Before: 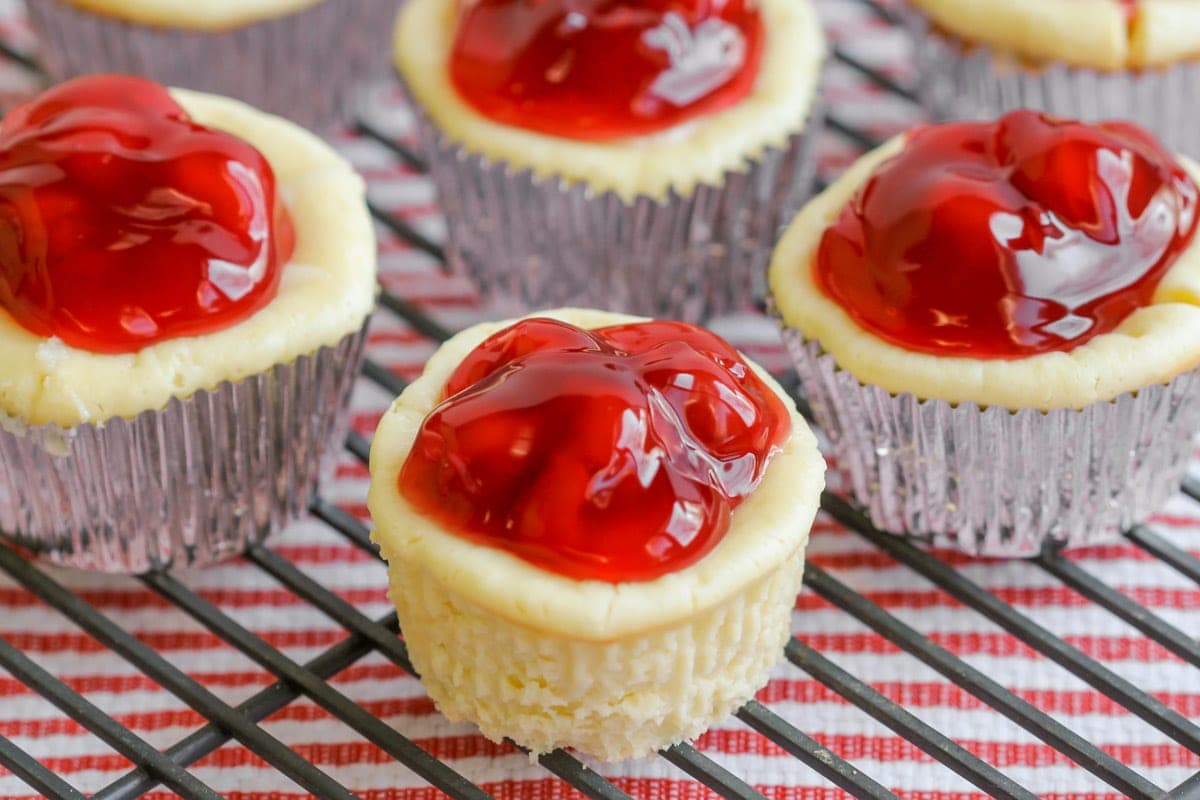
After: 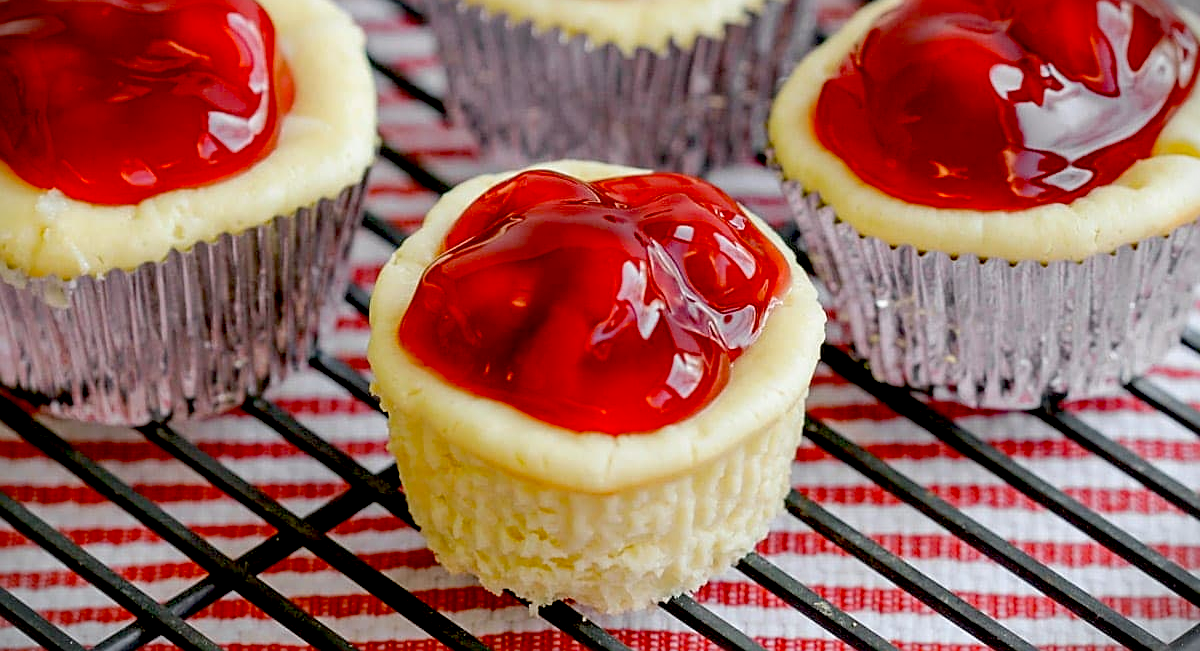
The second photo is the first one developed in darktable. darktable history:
vignetting: fall-off start 99.71%, brightness -0.814, width/height ratio 1.304
exposure: black level correction 0.055, exposure -0.034 EV, compensate highlight preservation false
crop and rotate: top 18.509%
sharpen: on, module defaults
